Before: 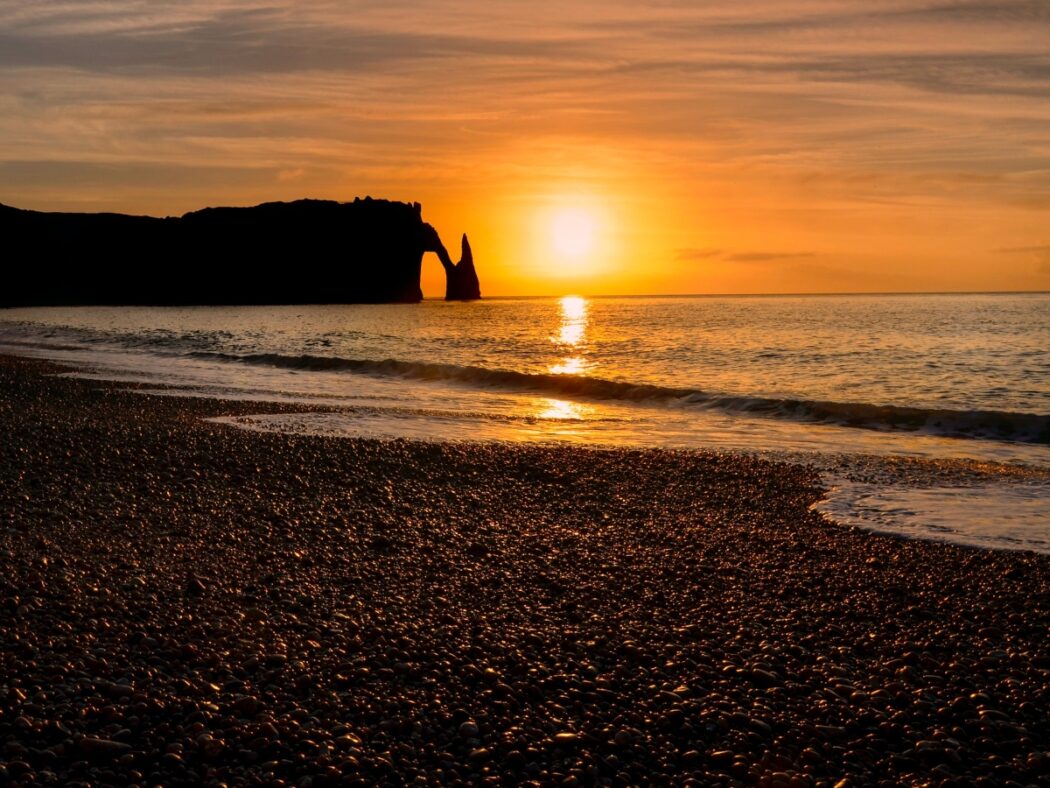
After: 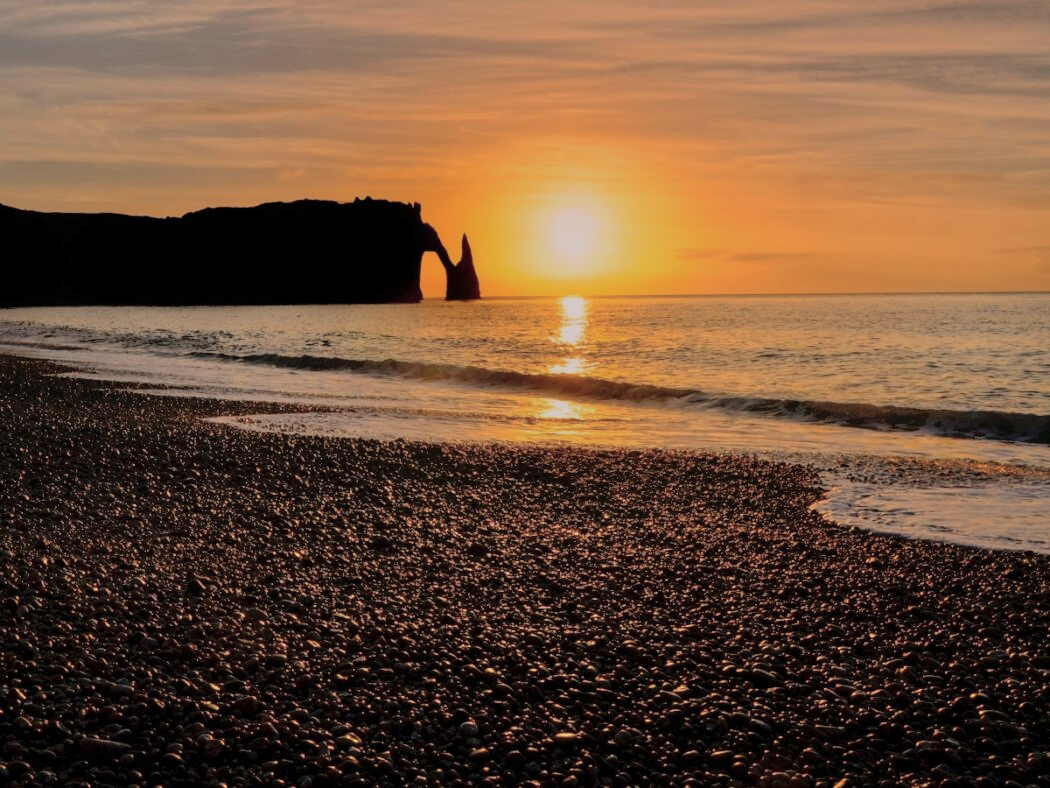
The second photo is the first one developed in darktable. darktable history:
tone curve: curves: ch0 [(0, 0) (0.26, 0.424) (0.417, 0.585) (1, 1)], color space Lab, independent channels, preserve colors none
tone equalizer: -8 EV -0.01 EV, -7 EV 0.024 EV, -6 EV -0.007 EV, -5 EV 0.008 EV, -4 EV -0.047 EV, -3 EV -0.239 EV, -2 EV -0.648 EV, -1 EV -1 EV, +0 EV -0.945 EV
